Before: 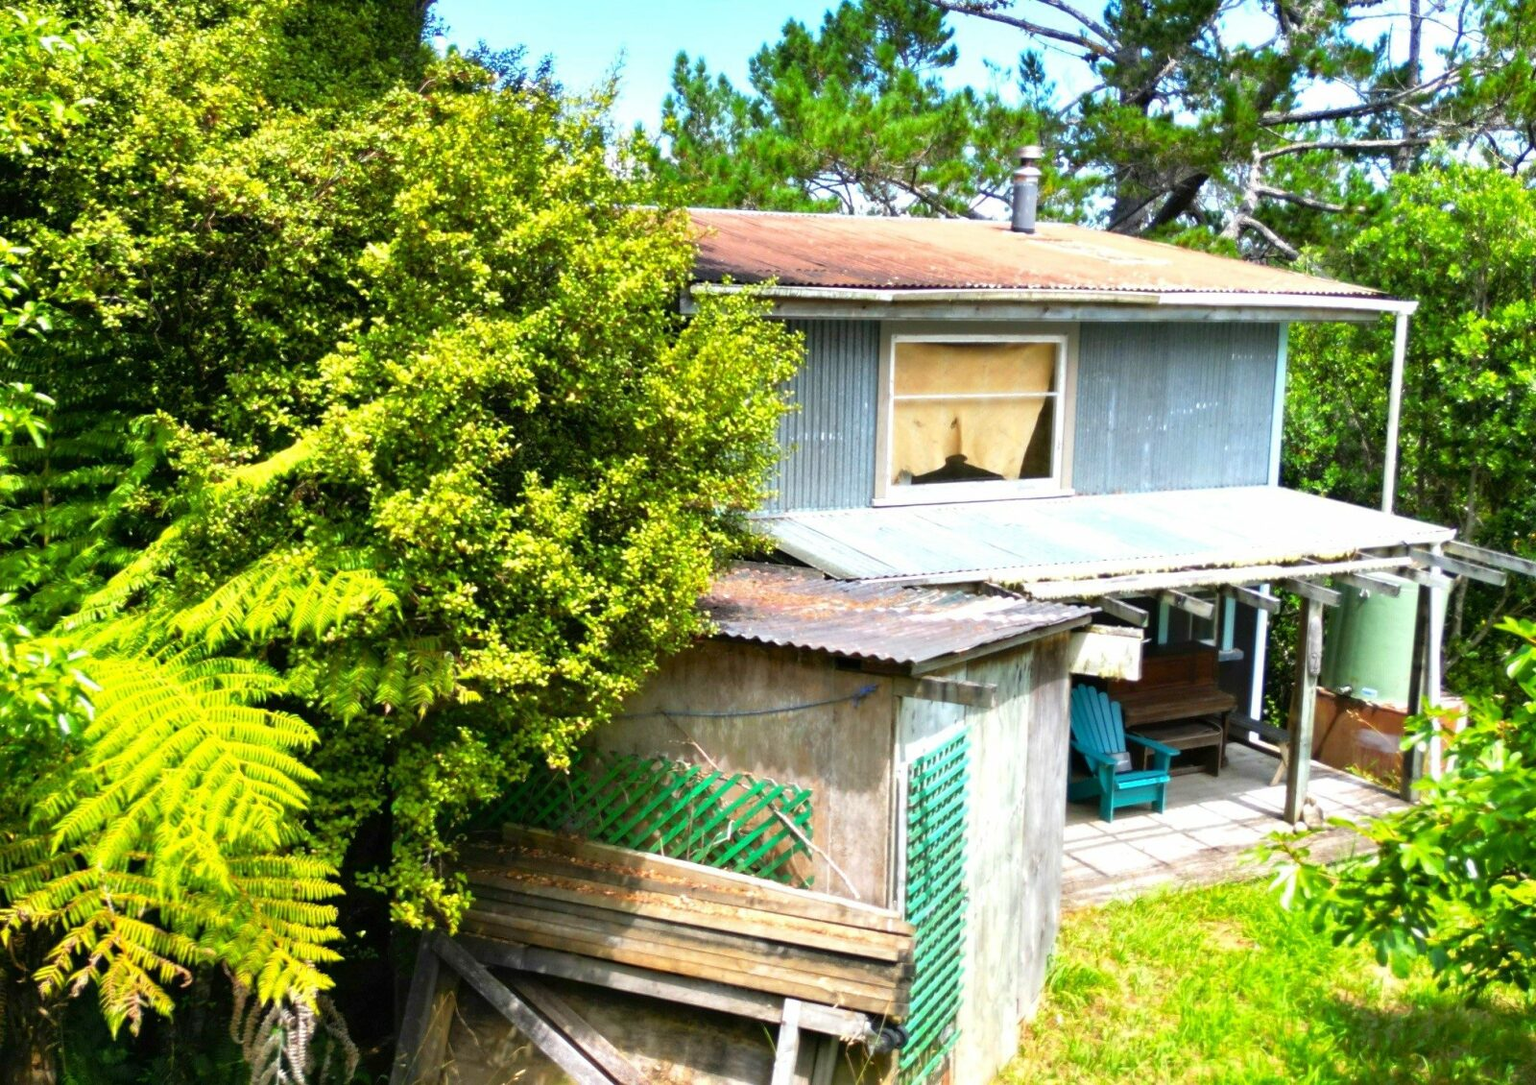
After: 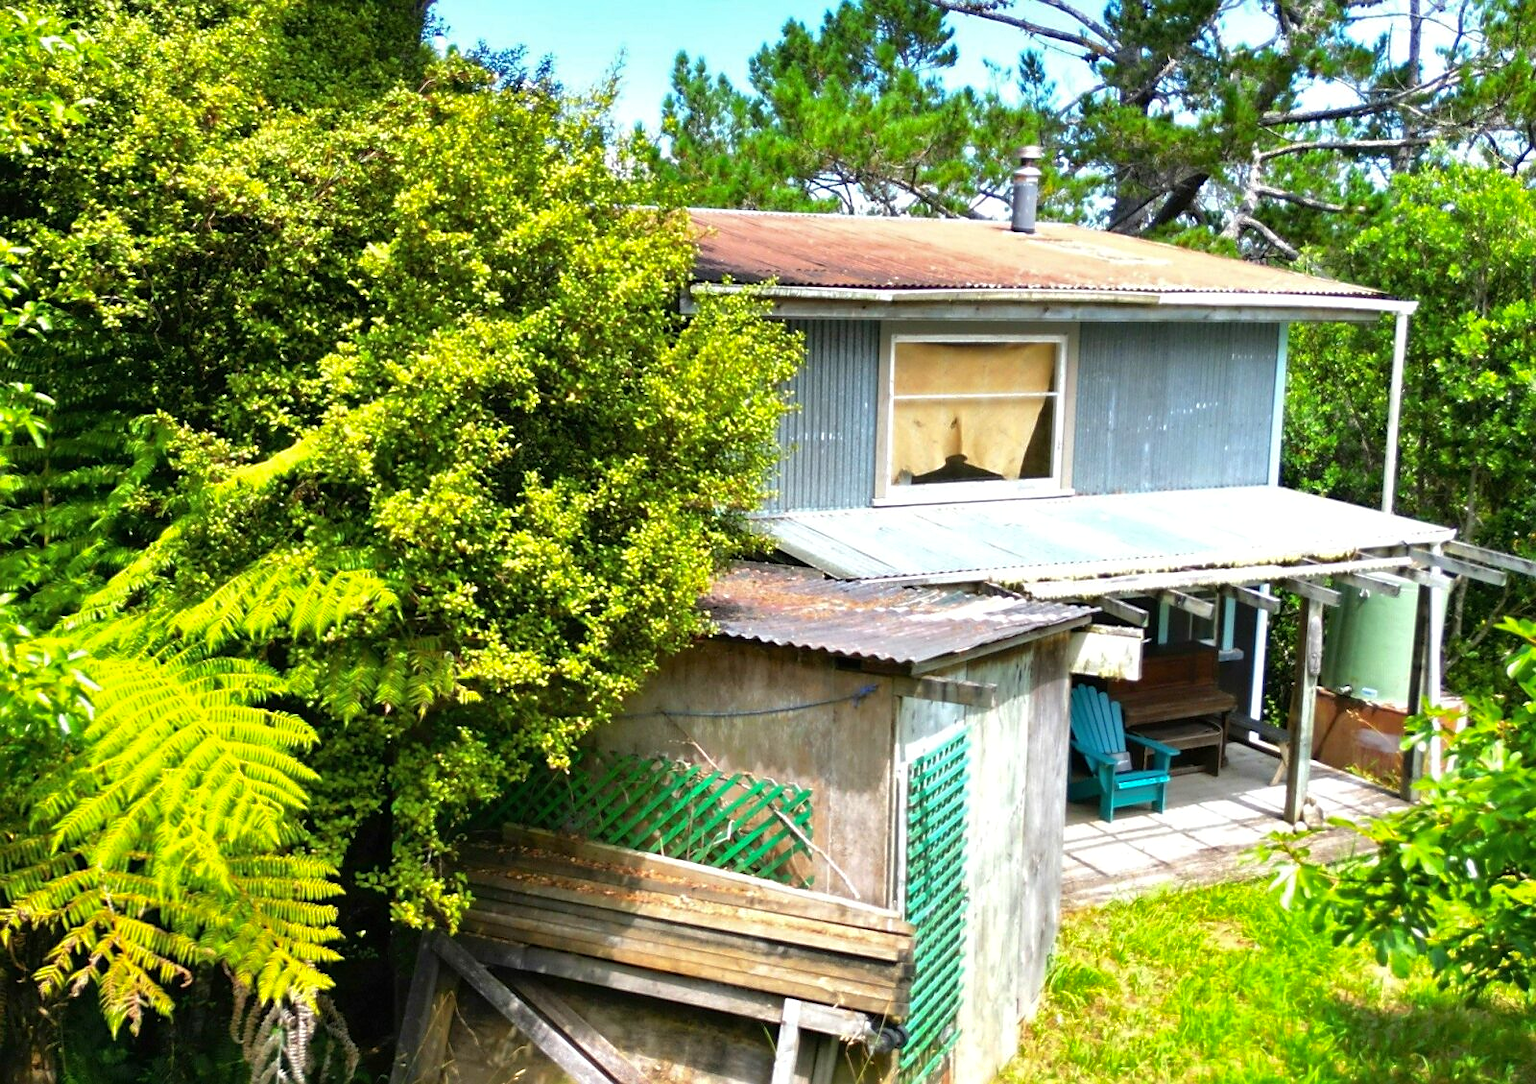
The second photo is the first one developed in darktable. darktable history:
sharpen: radius 1.864, amount 0.398, threshold 1.271
shadows and highlights: shadows 10, white point adjustment 1, highlights -40
